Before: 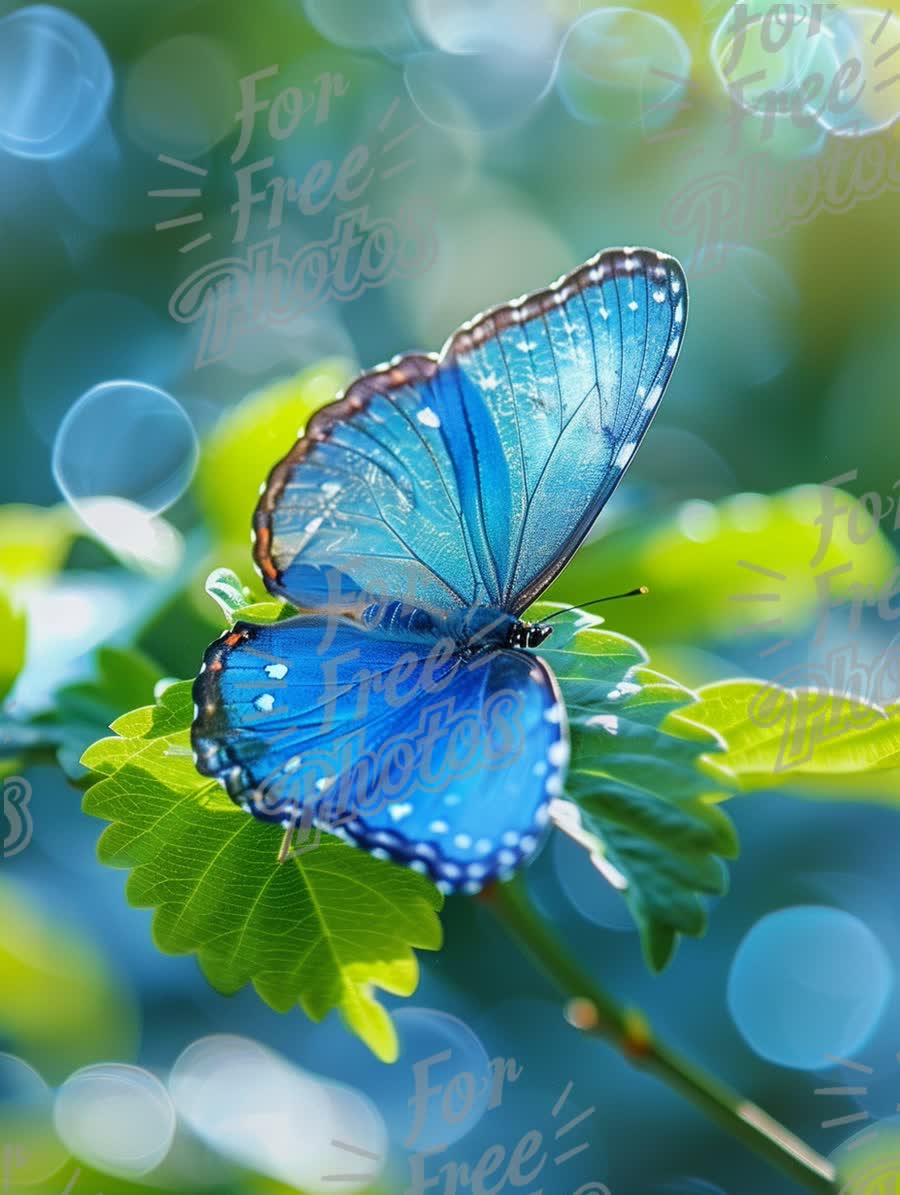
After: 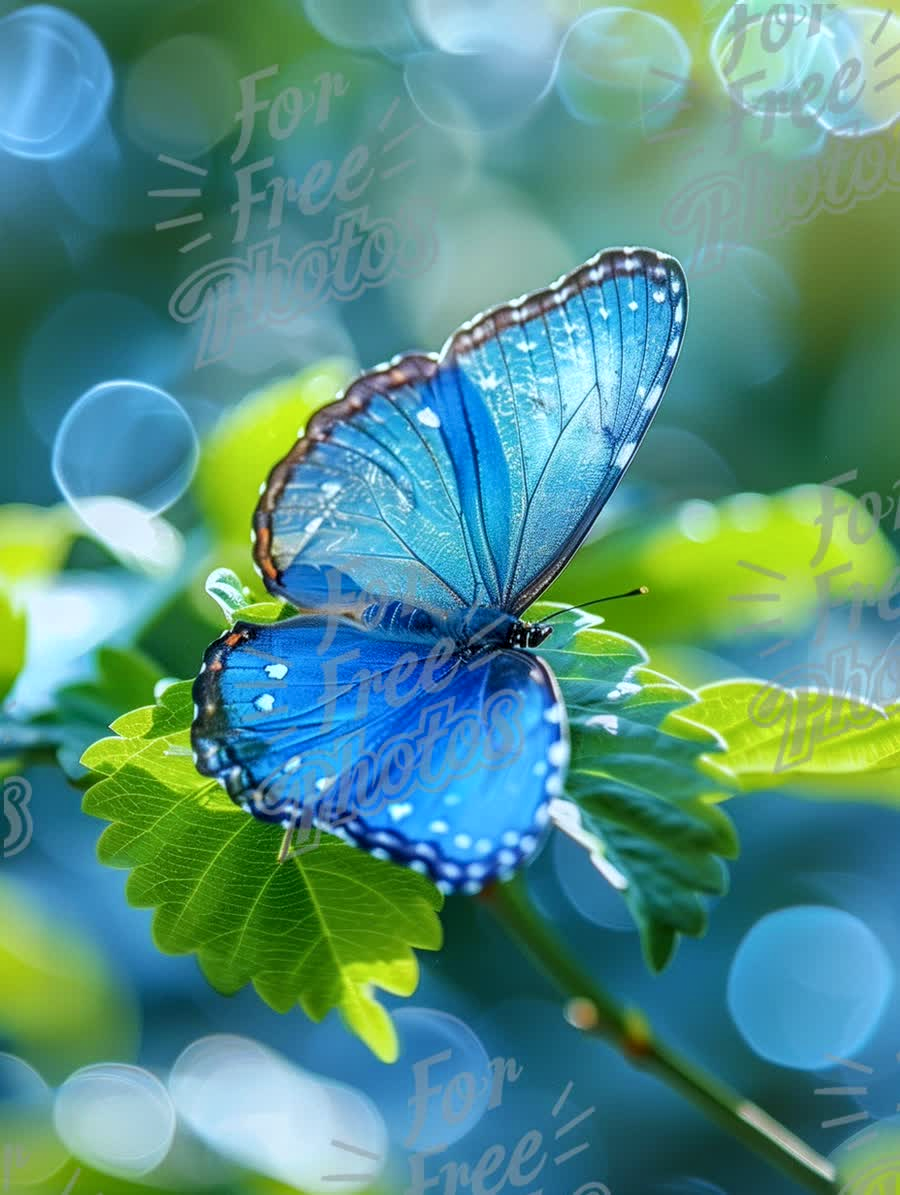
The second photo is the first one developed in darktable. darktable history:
white balance: red 0.925, blue 1.046
local contrast: on, module defaults
